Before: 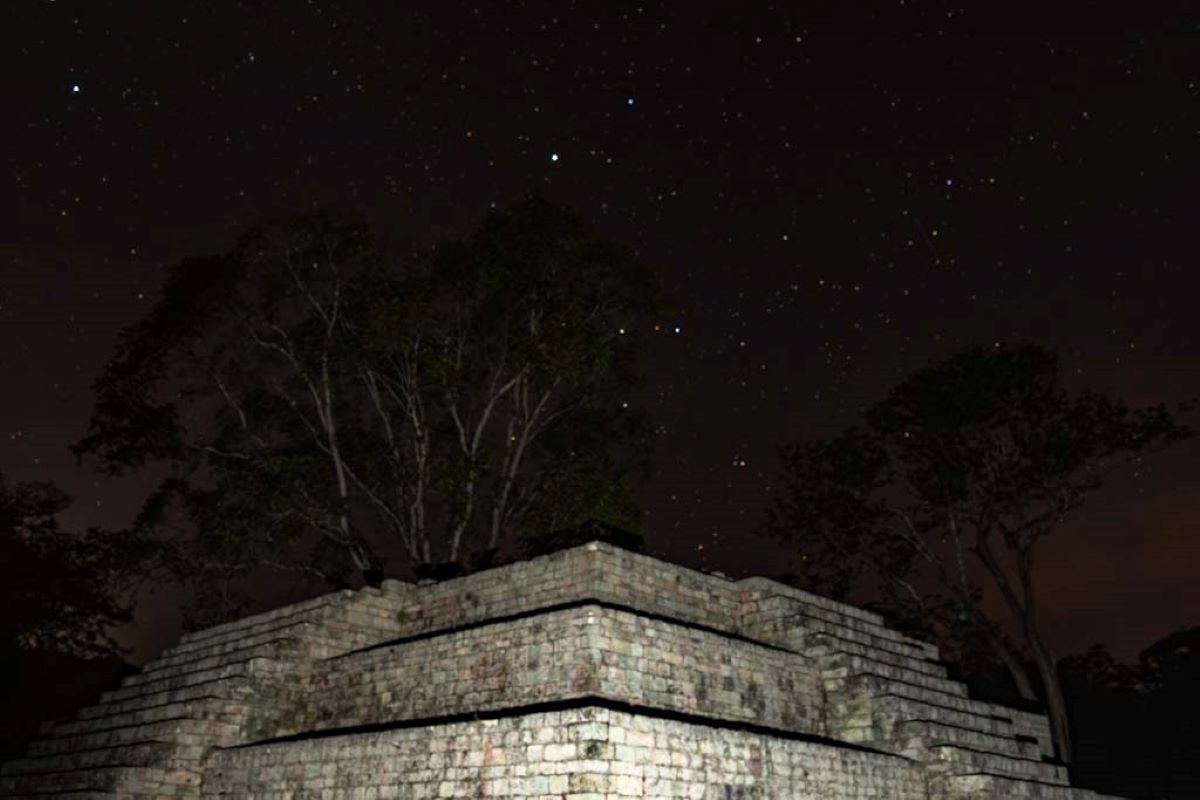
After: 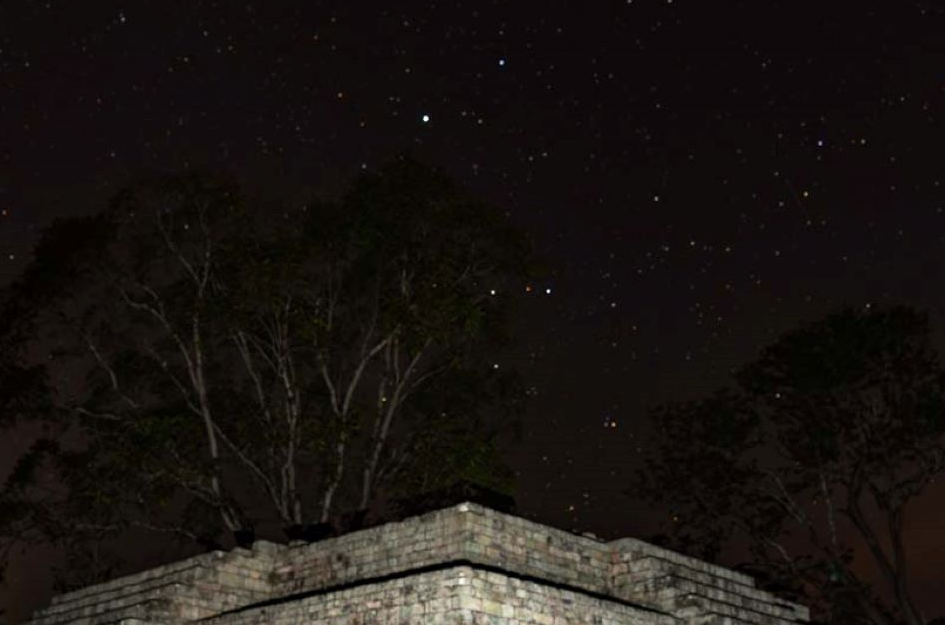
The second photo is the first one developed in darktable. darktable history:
crop and rotate: left 10.77%, top 5.1%, right 10.41%, bottom 16.76%
contrast brightness saturation: contrast 0.15, brightness 0.05
